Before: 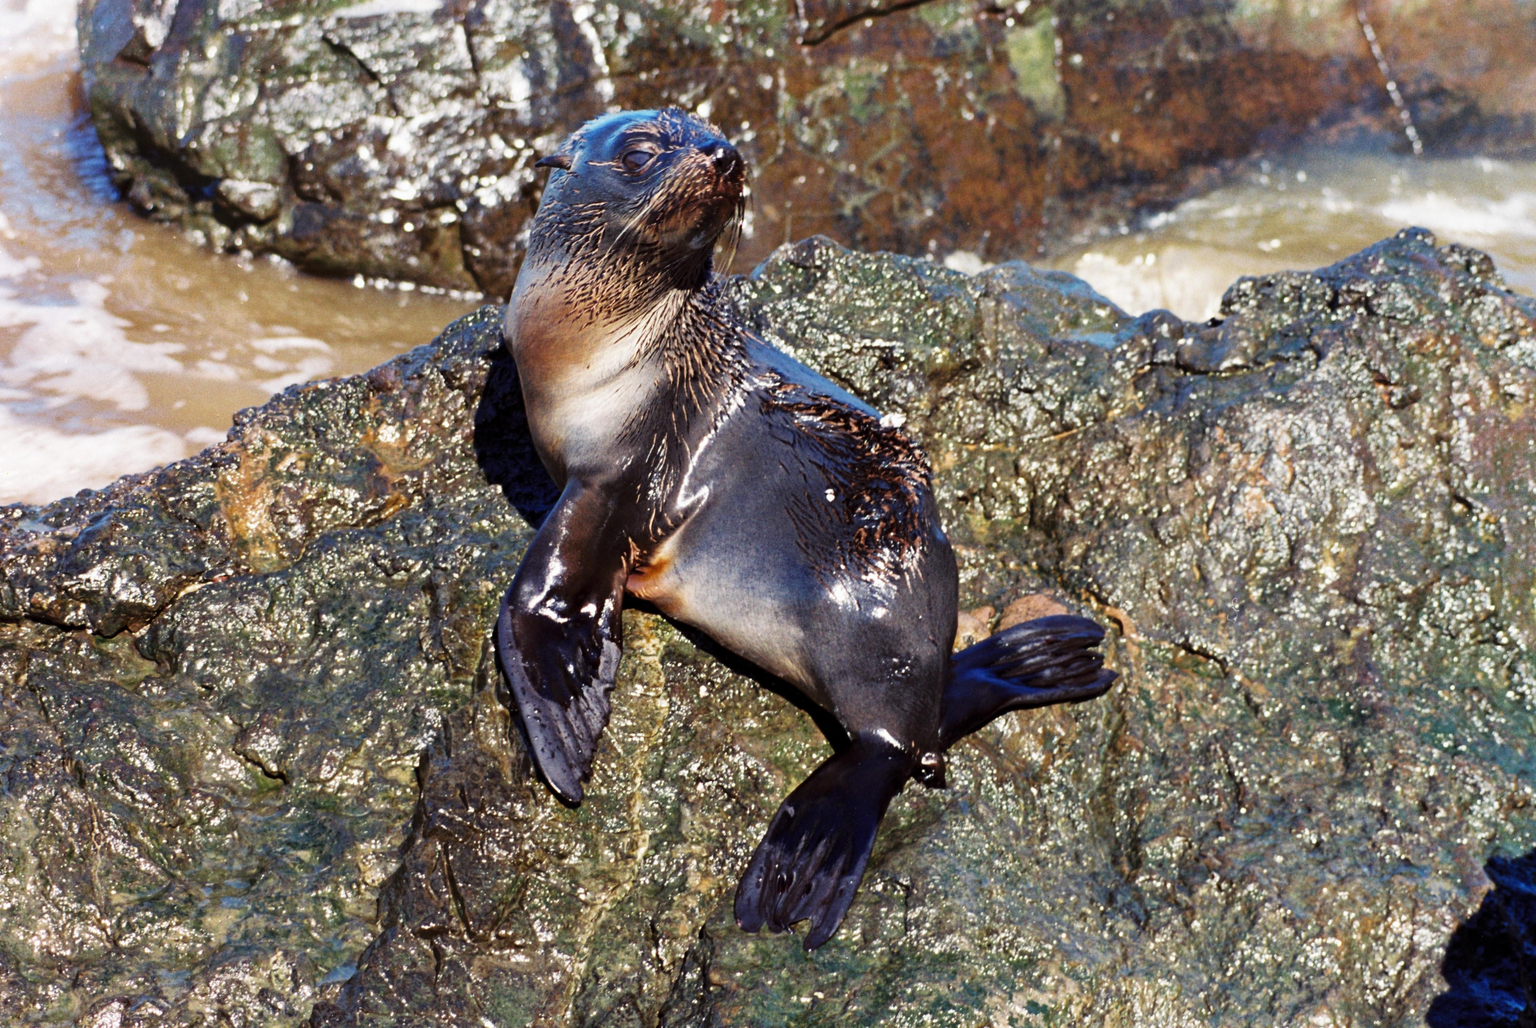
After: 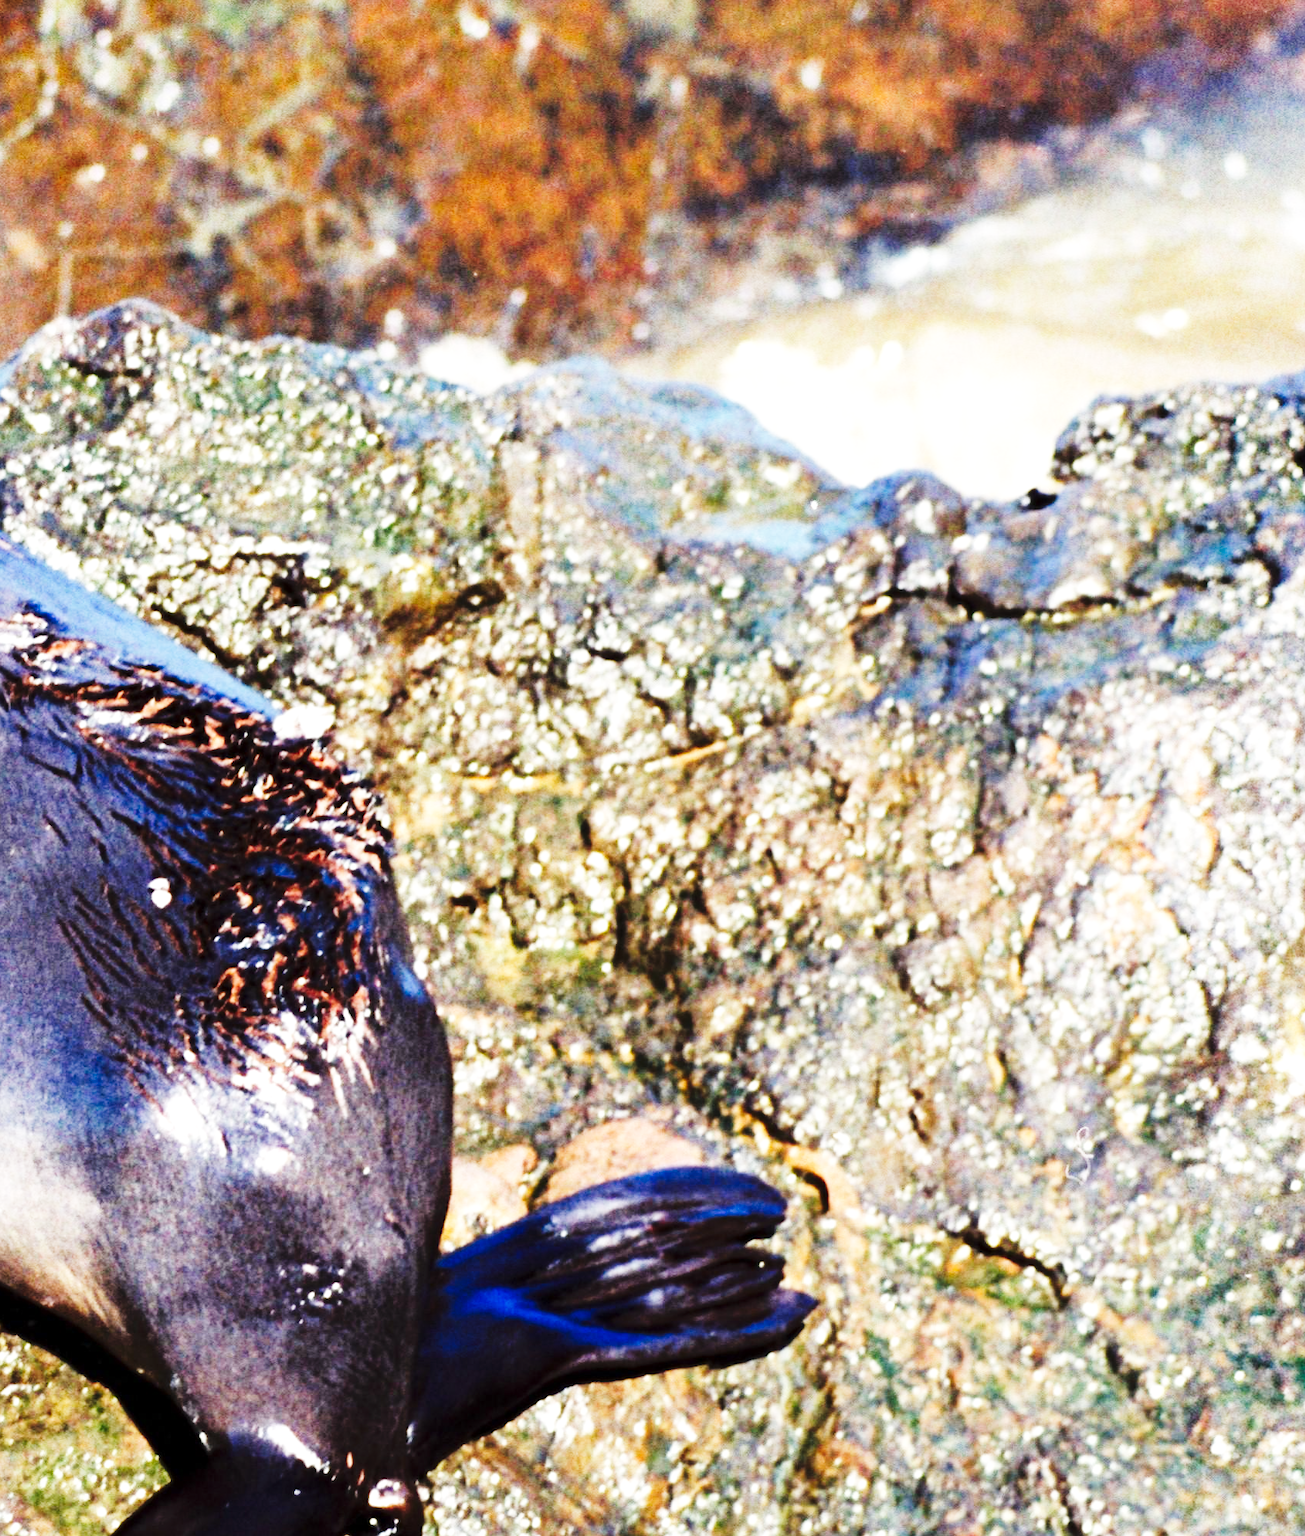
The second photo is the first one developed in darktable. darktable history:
crop and rotate: left 49.476%, top 10.105%, right 13.255%, bottom 24.357%
exposure: exposure 0.482 EV, compensate highlight preservation false
tone curve: curves: ch0 [(0, 0) (0.003, 0.003) (0.011, 0.012) (0.025, 0.023) (0.044, 0.04) (0.069, 0.056) (0.1, 0.082) (0.136, 0.107) (0.177, 0.144) (0.224, 0.186) (0.277, 0.237) (0.335, 0.297) (0.399, 0.37) (0.468, 0.465) (0.543, 0.567) (0.623, 0.68) (0.709, 0.782) (0.801, 0.86) (0.898, 0.924) (1, 1)], preserve colors none
base curve: curves: ch0 [(0, 0) (0.028, 0.03) (0.121, 0.232) (0.46, 0.748) (0.859, 0.968) (1, 1)], preserve colors none
